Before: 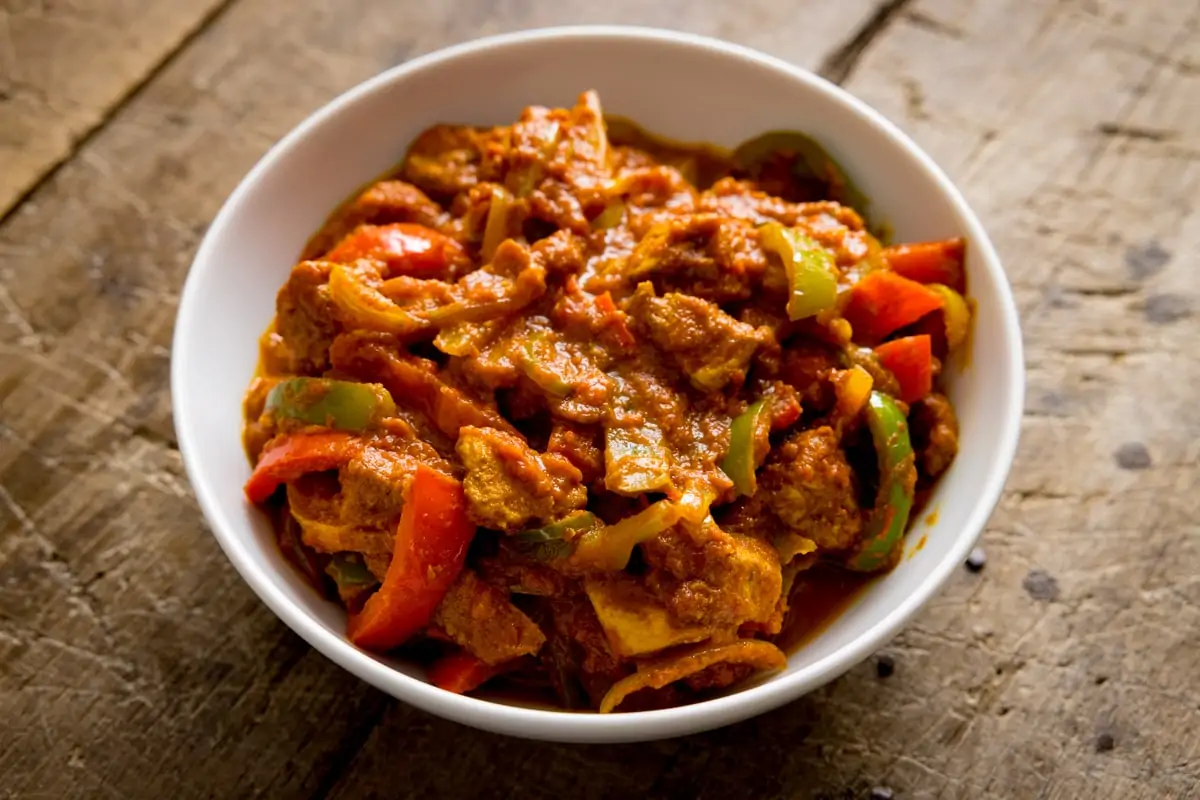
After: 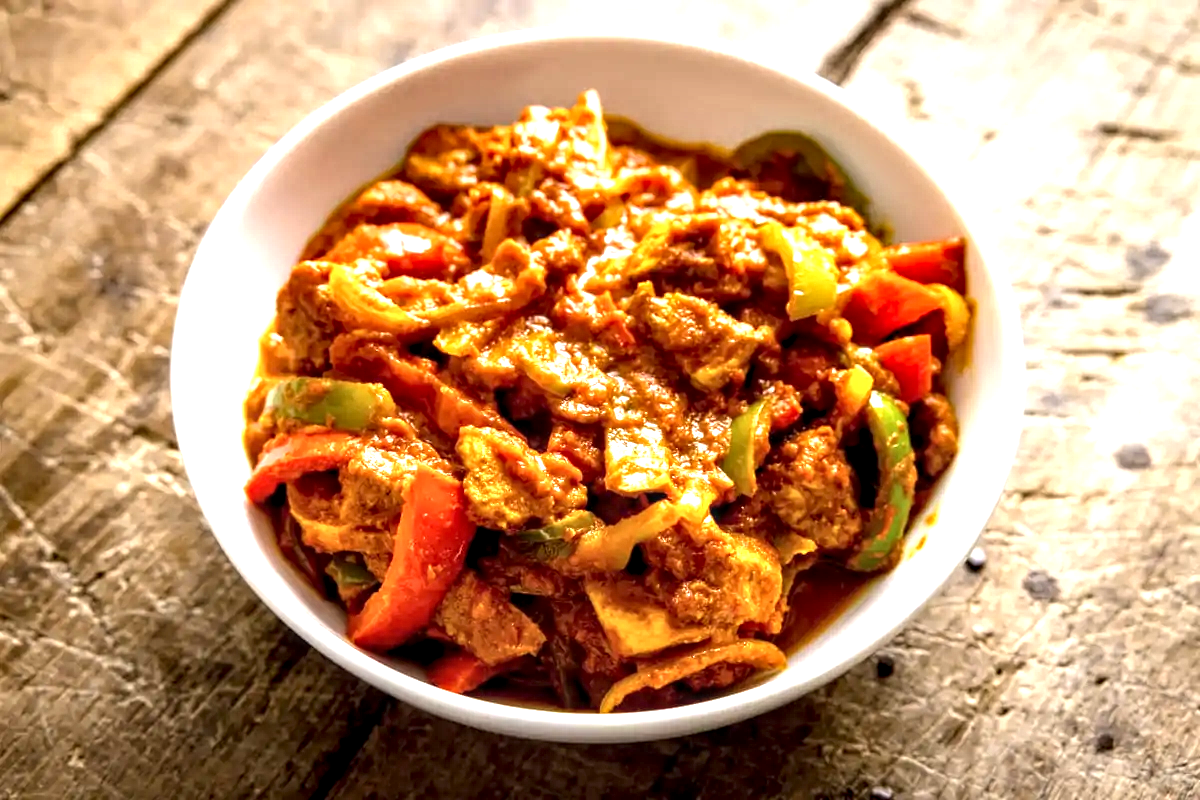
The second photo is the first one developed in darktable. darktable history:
local contrast: detail 156%
exposure: exposure 1.217 EV, compensate highlight preservation false
